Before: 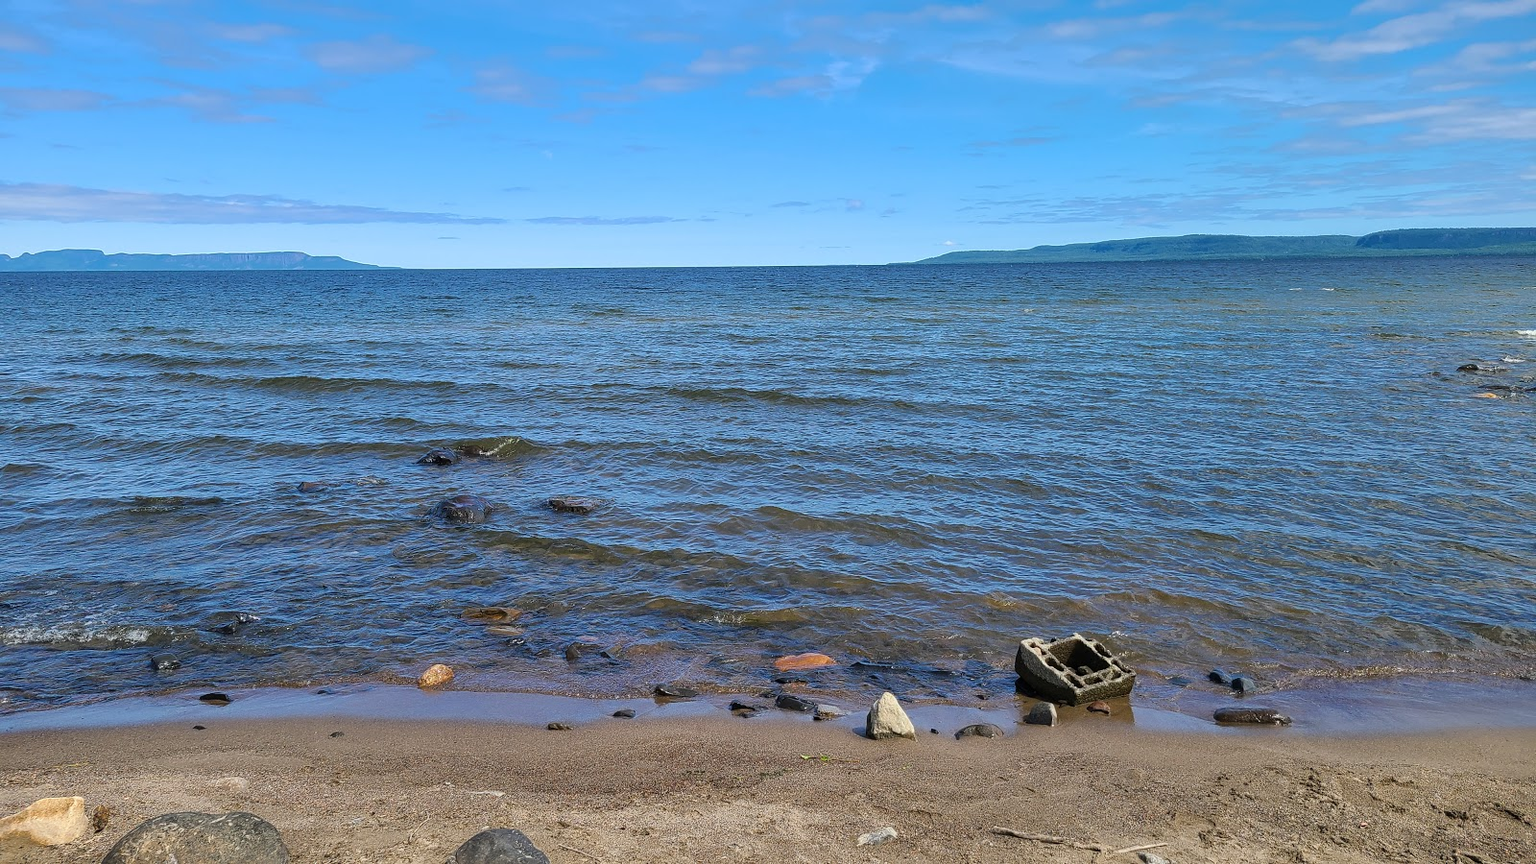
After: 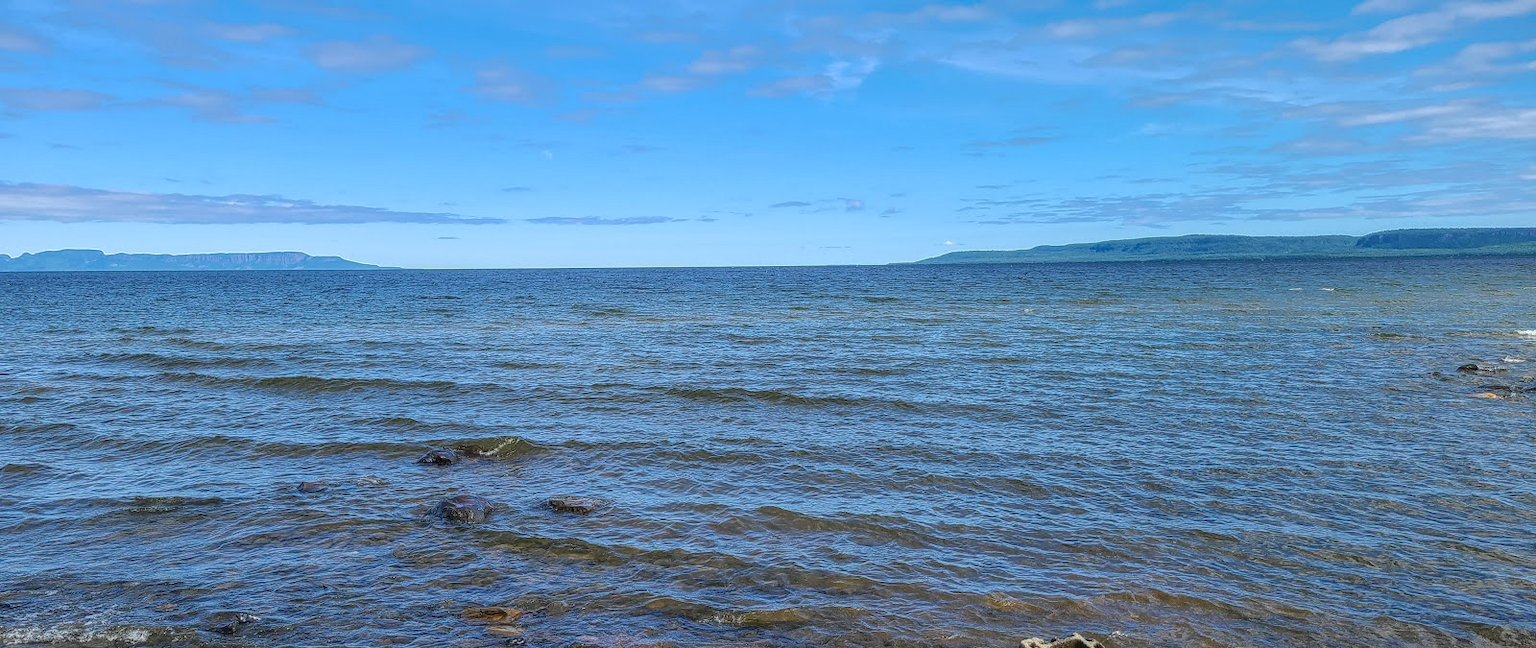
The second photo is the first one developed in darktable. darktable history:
crop: bottom 24.988%
local contrast: highlights 66%, shadows 33%, detail 166%, midtone range 0.2
